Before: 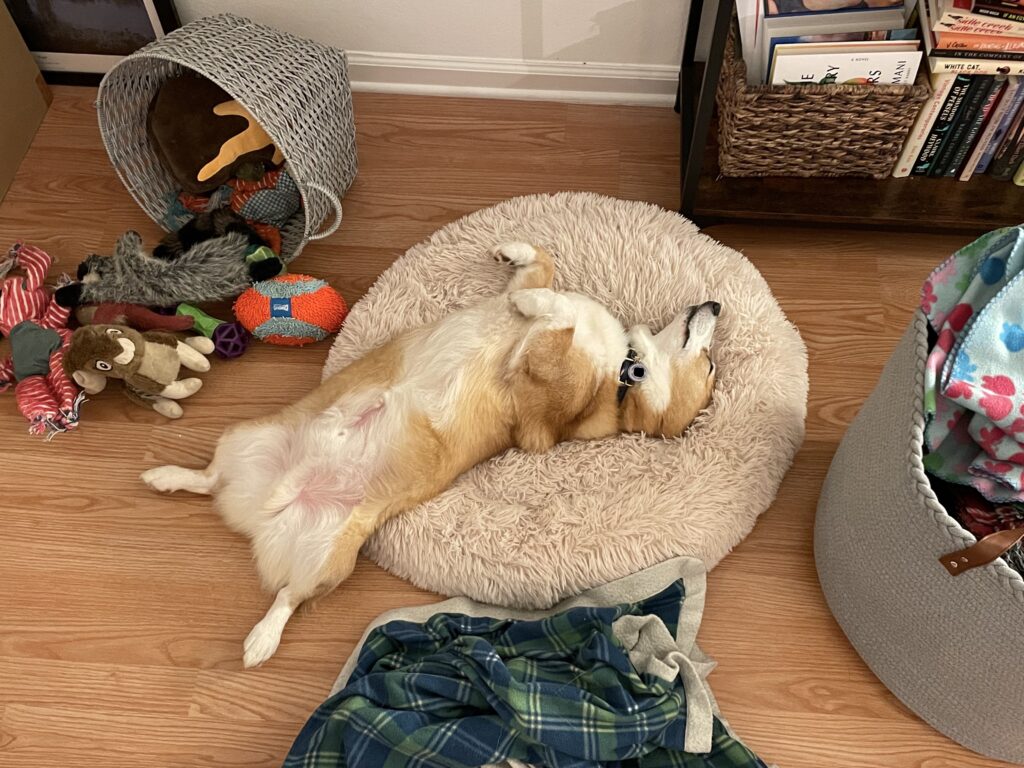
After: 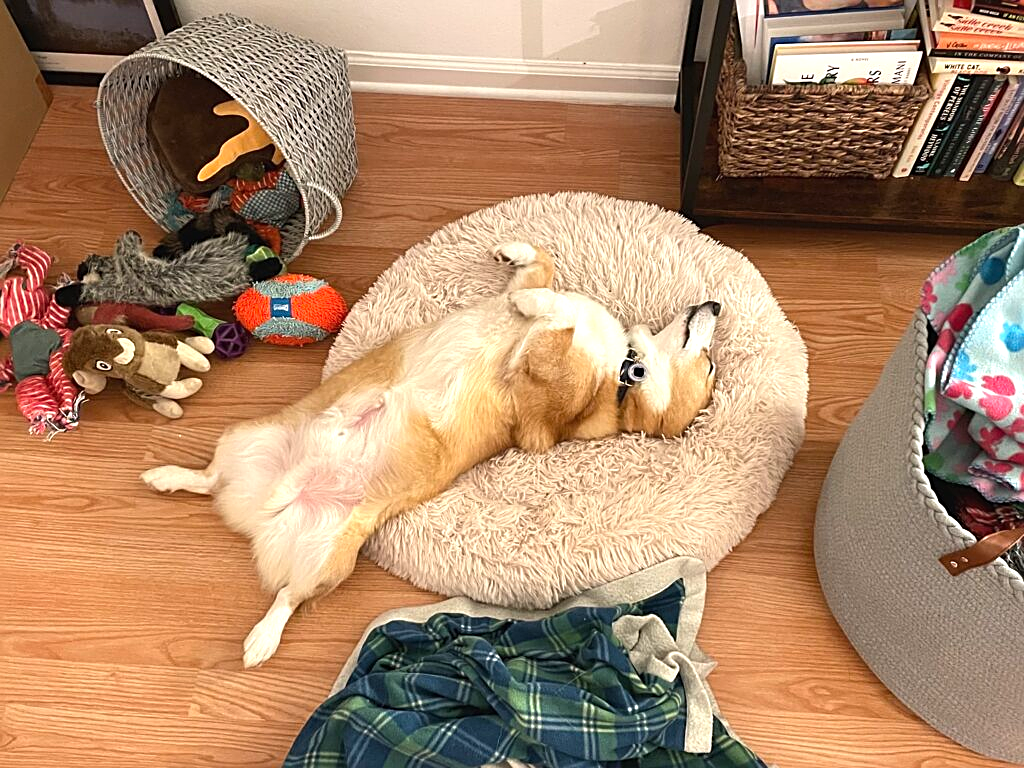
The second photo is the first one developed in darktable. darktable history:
white balance: emerald 1
exposure: black level correction -0.002, exposure 0.54 EV, compensate highlight preservation false
sharpen: on, module defaults
